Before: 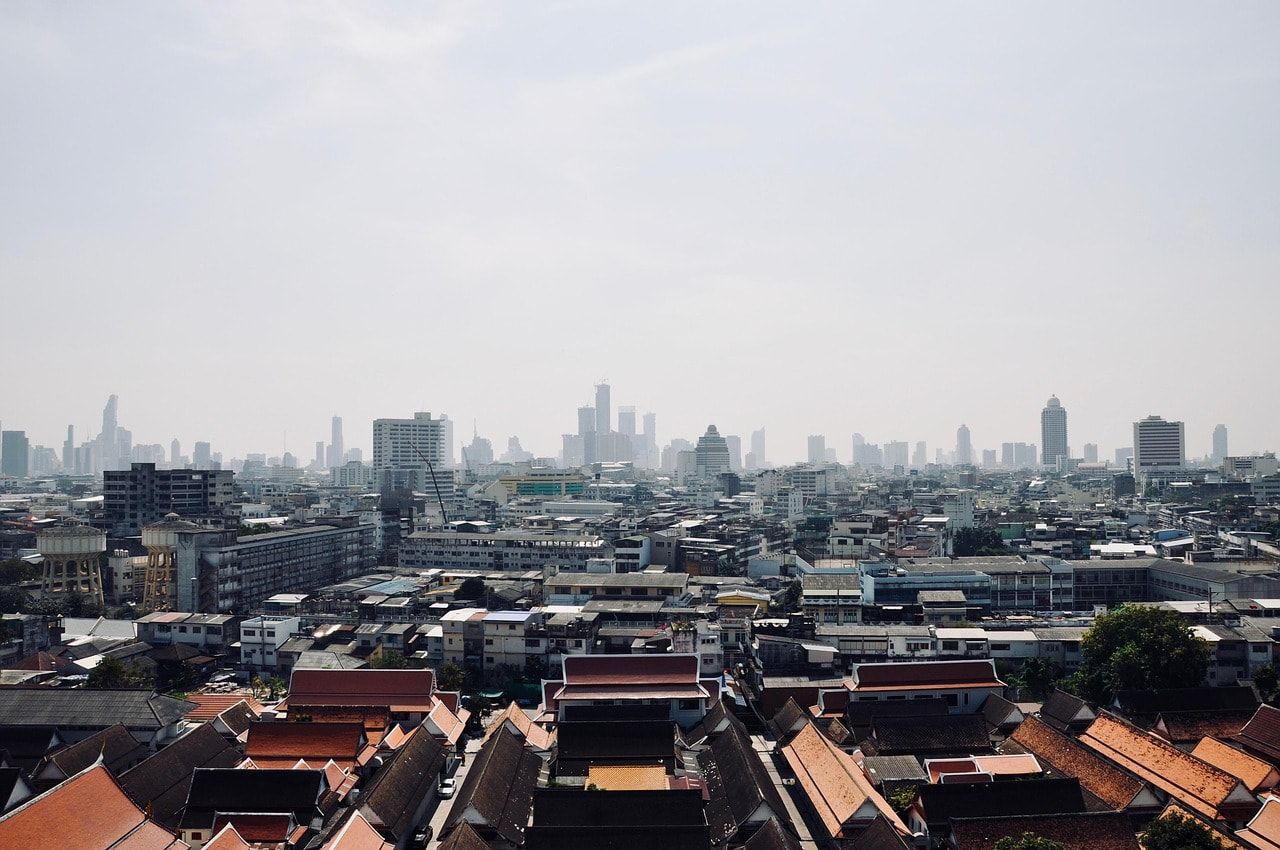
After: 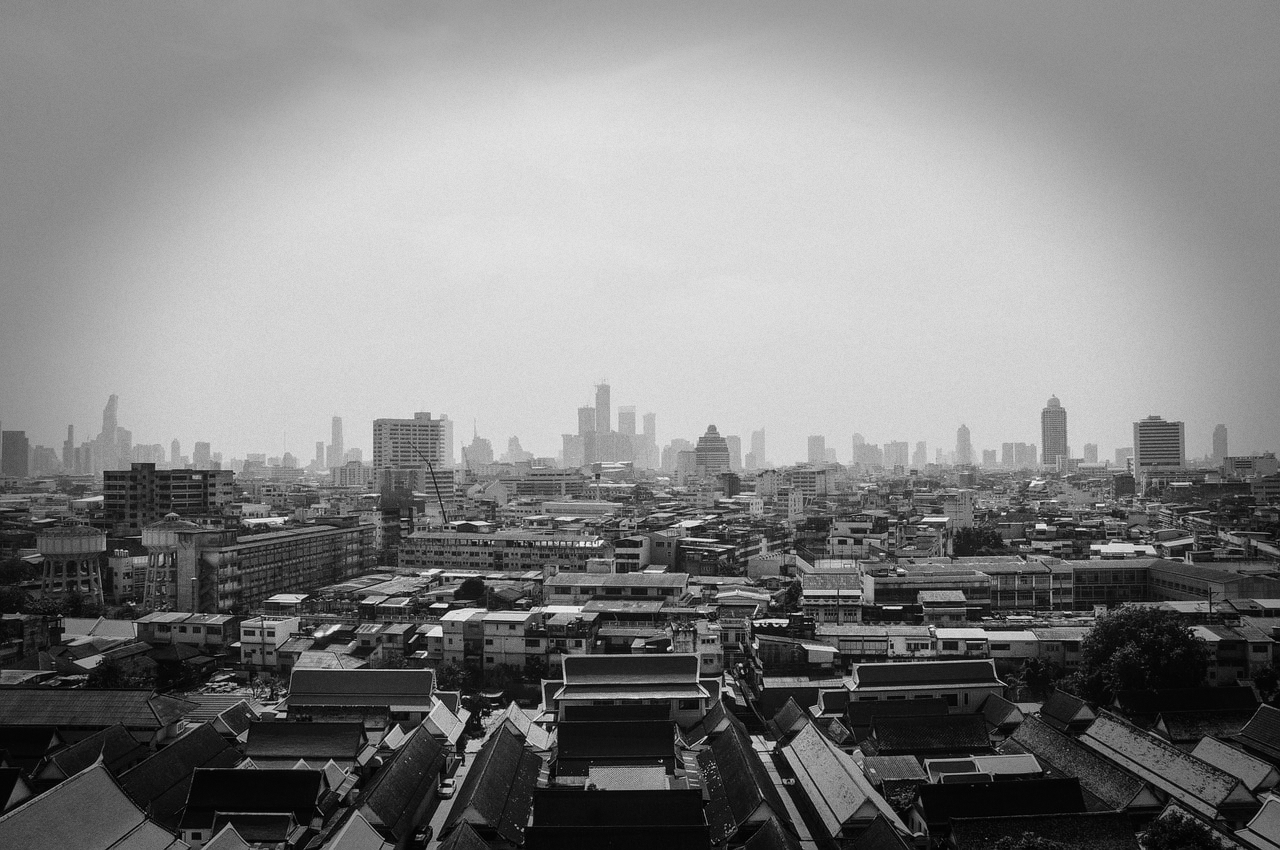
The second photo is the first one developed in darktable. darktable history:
monochrome: a 32, b 64, size 2.3
local contrast: detail 110%
vignetting: fall-off start 66.7%, fall-off radius 39.74%, brightness -0.576, saturation -0.258, automatic ratio true, width/height ratio 0.671, dithering 16-bit output
grain: coarseness 0.09 ISO
